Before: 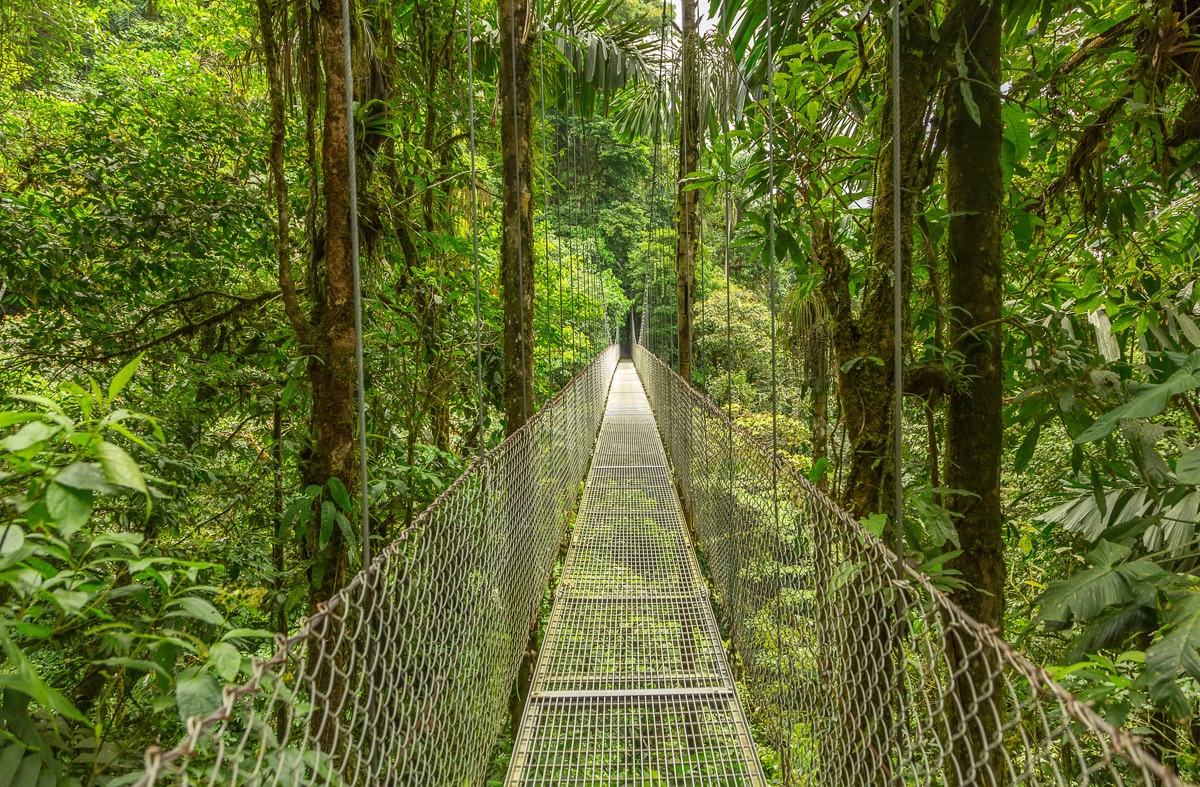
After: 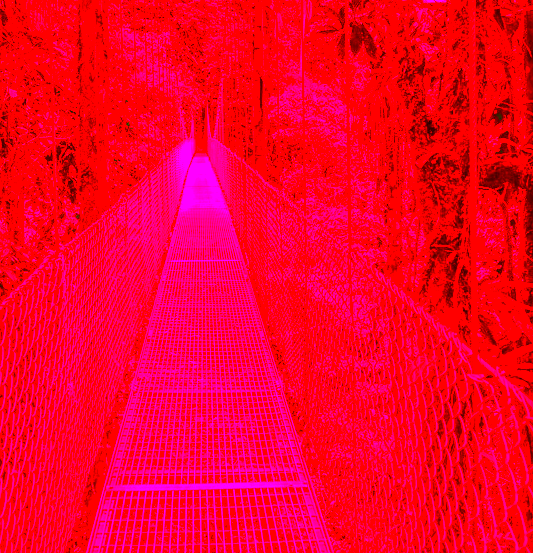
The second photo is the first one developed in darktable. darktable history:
contrast brightness saturation: contrast 0.09, brightness -0.59, saturation 0.17
white balance: red 4.26, blue 1.802
local contrast: highlights 25%, detail 150%
crop: left 35.432%, top 26.233%, right 20.145%, bottom 3.432%
color correction: saturation 2.15
color balance rgb: perceptual saturation grading › global saturation 30%, global vibrance 20%
velvia: on, module defaults
